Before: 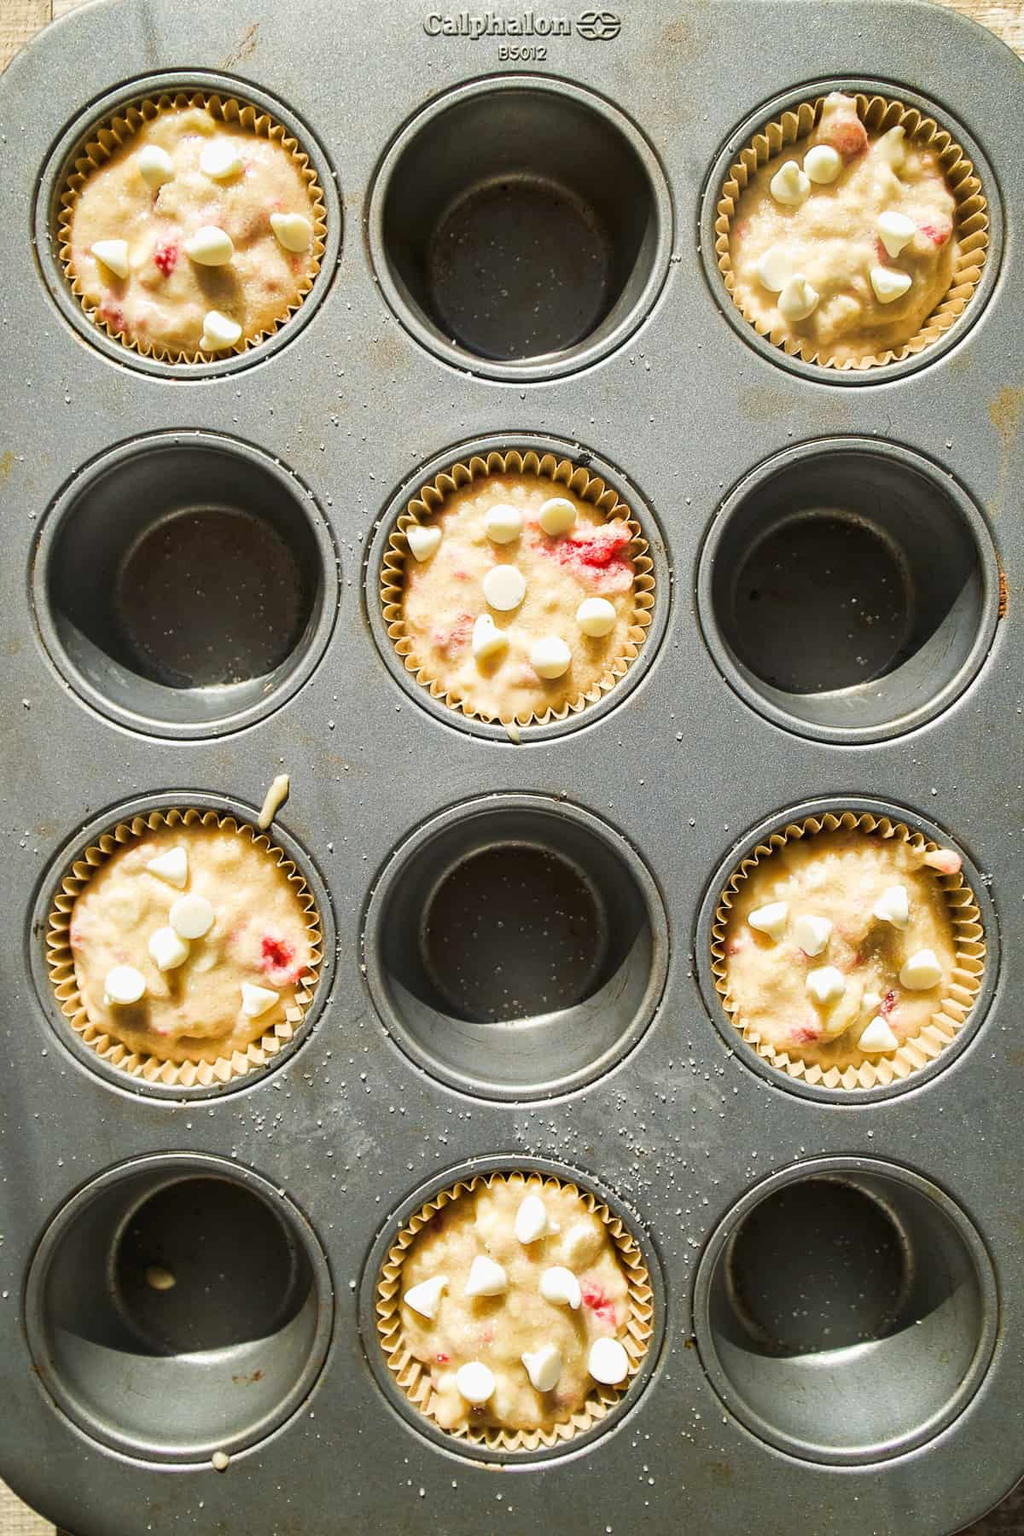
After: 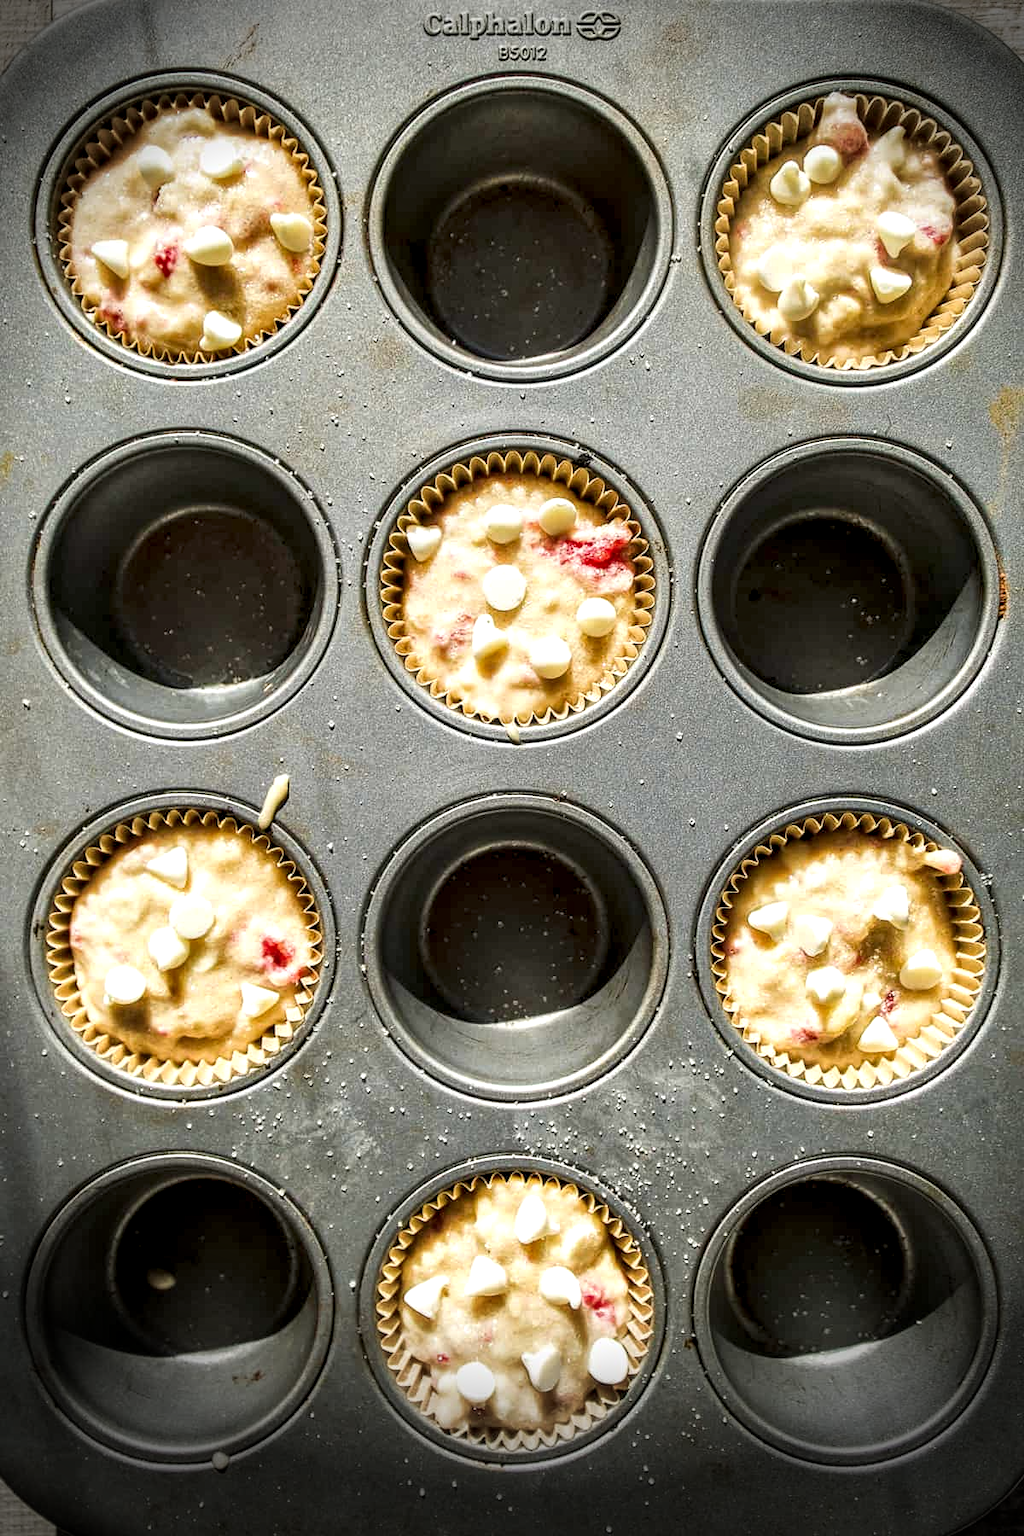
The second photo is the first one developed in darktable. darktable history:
local contrast: detail 160%
vignetting: fall-off start 76.42%, fall-off radius 27.36%, brightness -0.872, center (0.037, -0.09), width/height ratio 0.971
